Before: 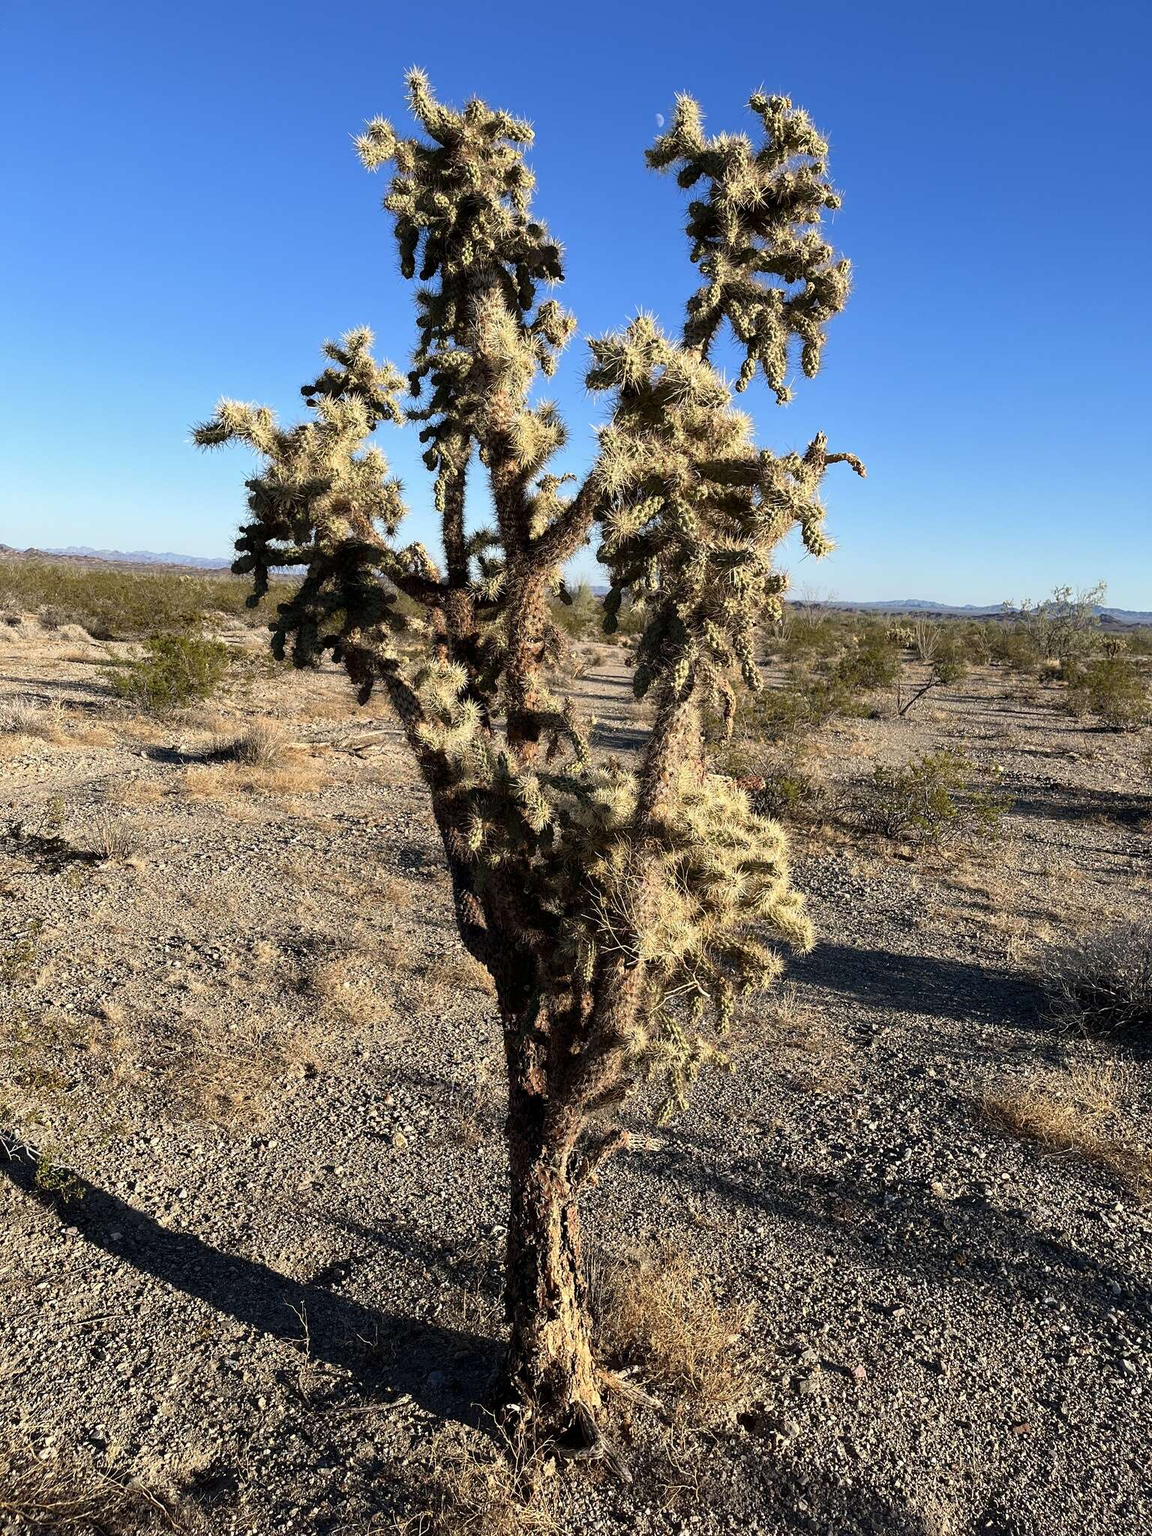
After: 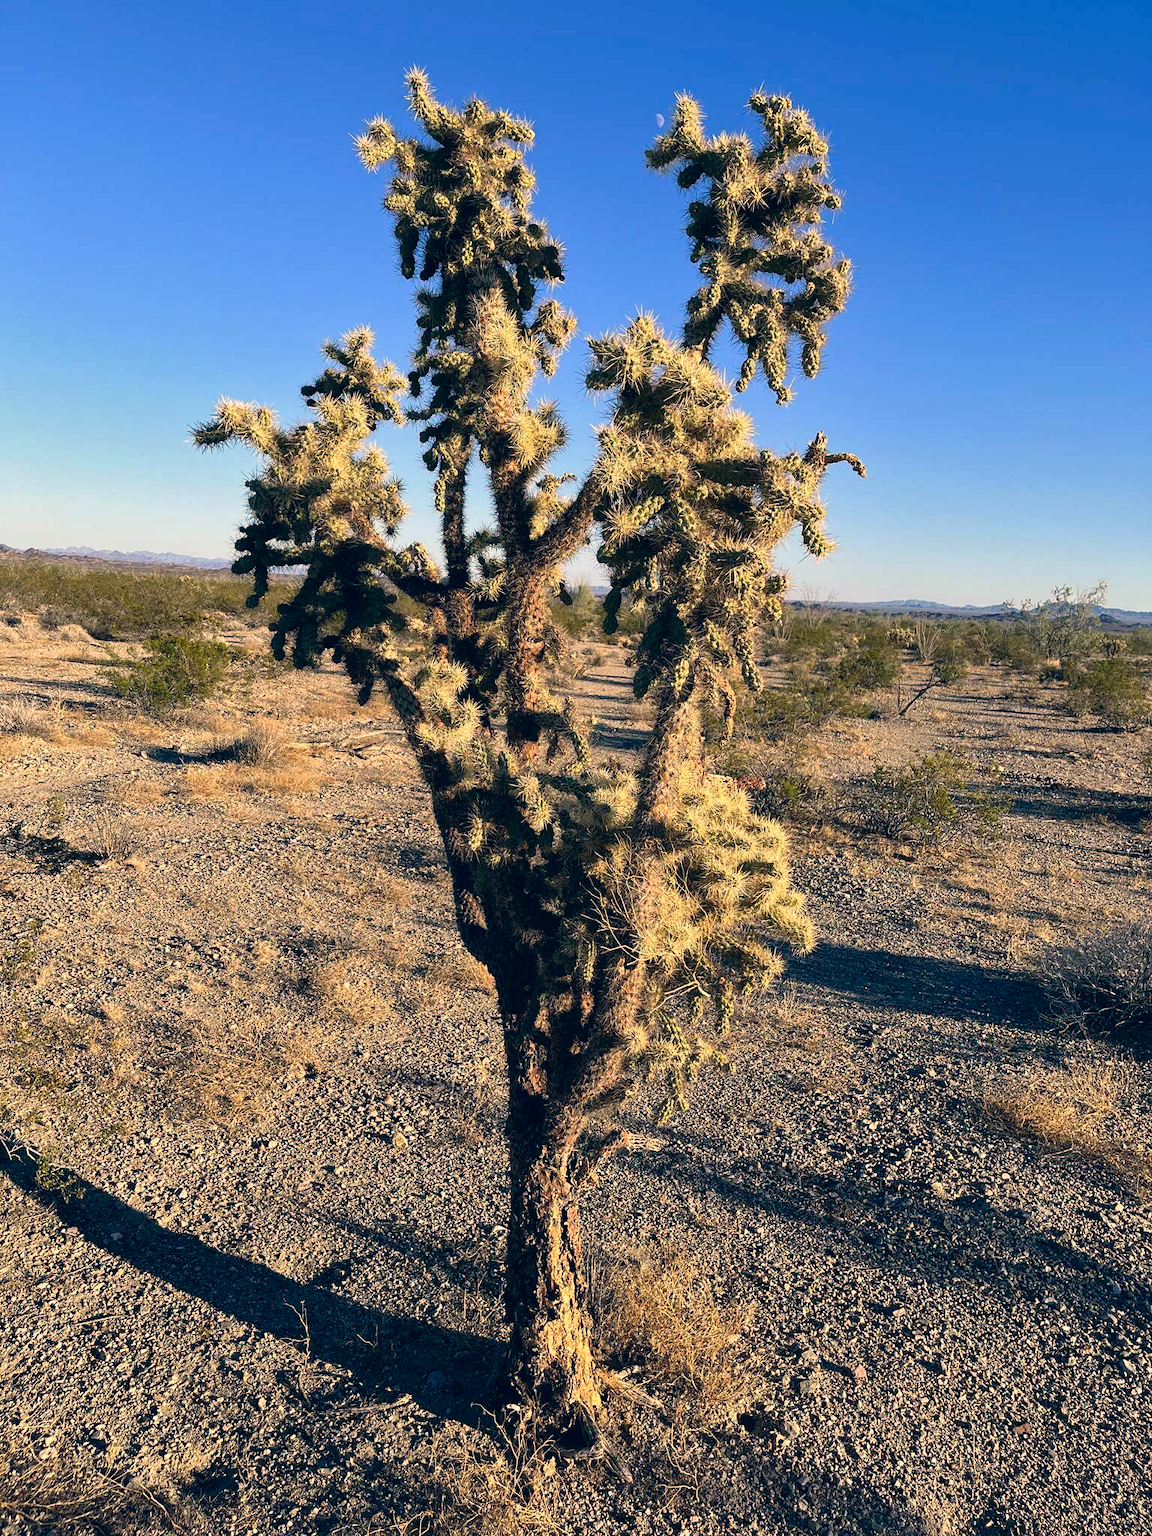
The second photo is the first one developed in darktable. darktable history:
color correction: highlights a* 10.32, highlights b* 14.66, shadows a* -9.59, shadows b* -15.02
shadows and highlights: shadows 32, highlights -32, soften with gaussian
